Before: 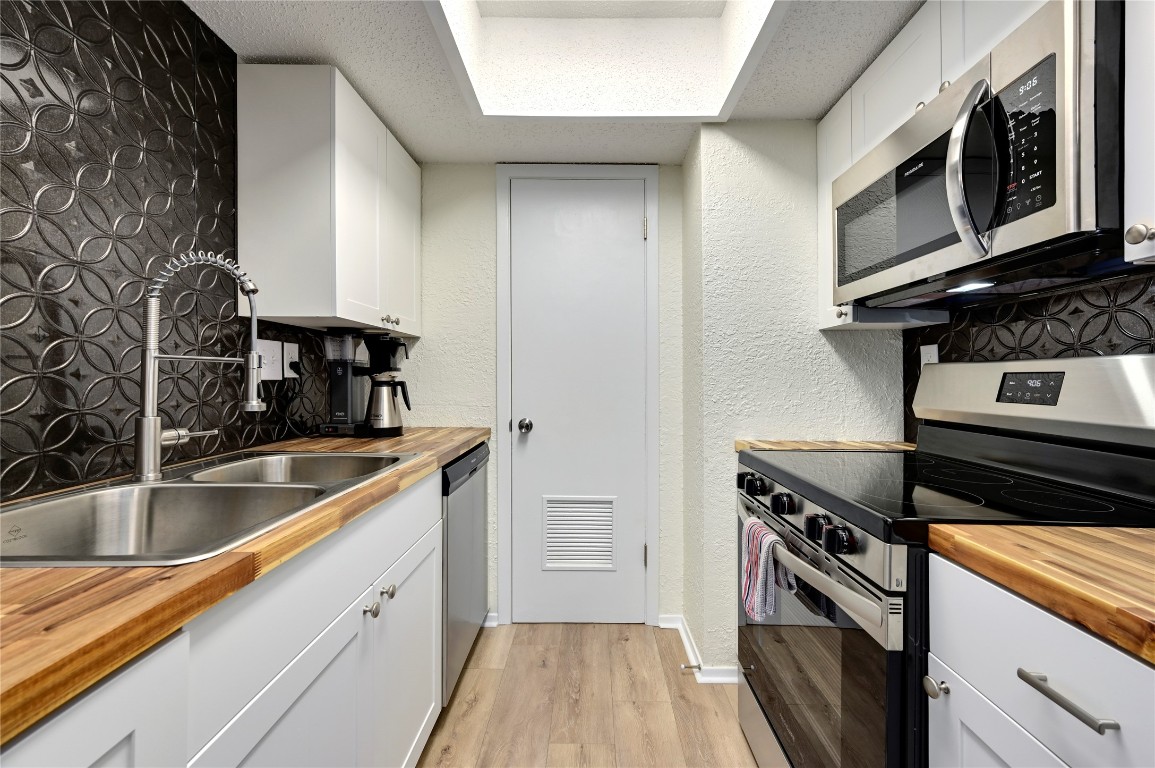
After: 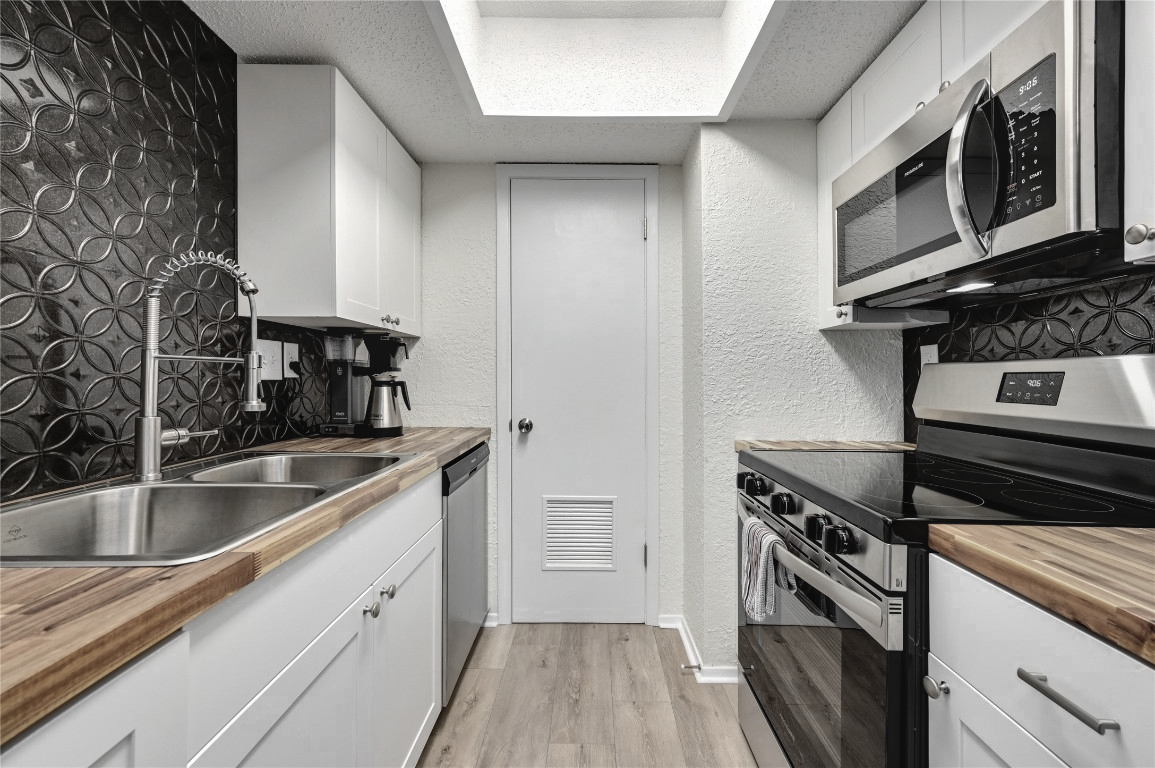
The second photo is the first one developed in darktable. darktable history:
local contrast: detail 110%
color zones: curves: ch0 [(0, 0.613) (0.01, 0.613) (0.245, 0.448) (0.498, 0.529) (0.642, 0.665) (0.879, 0.777) (0.99, 0.613)]; ch1 [(0, 0.035) (0.121, 0.189) (0.259, 0.197) (0.415, 0.061) (0.589, 0.022) (0.732, 0.022) (0.857, 0.026) (0.991, 0.053)]
